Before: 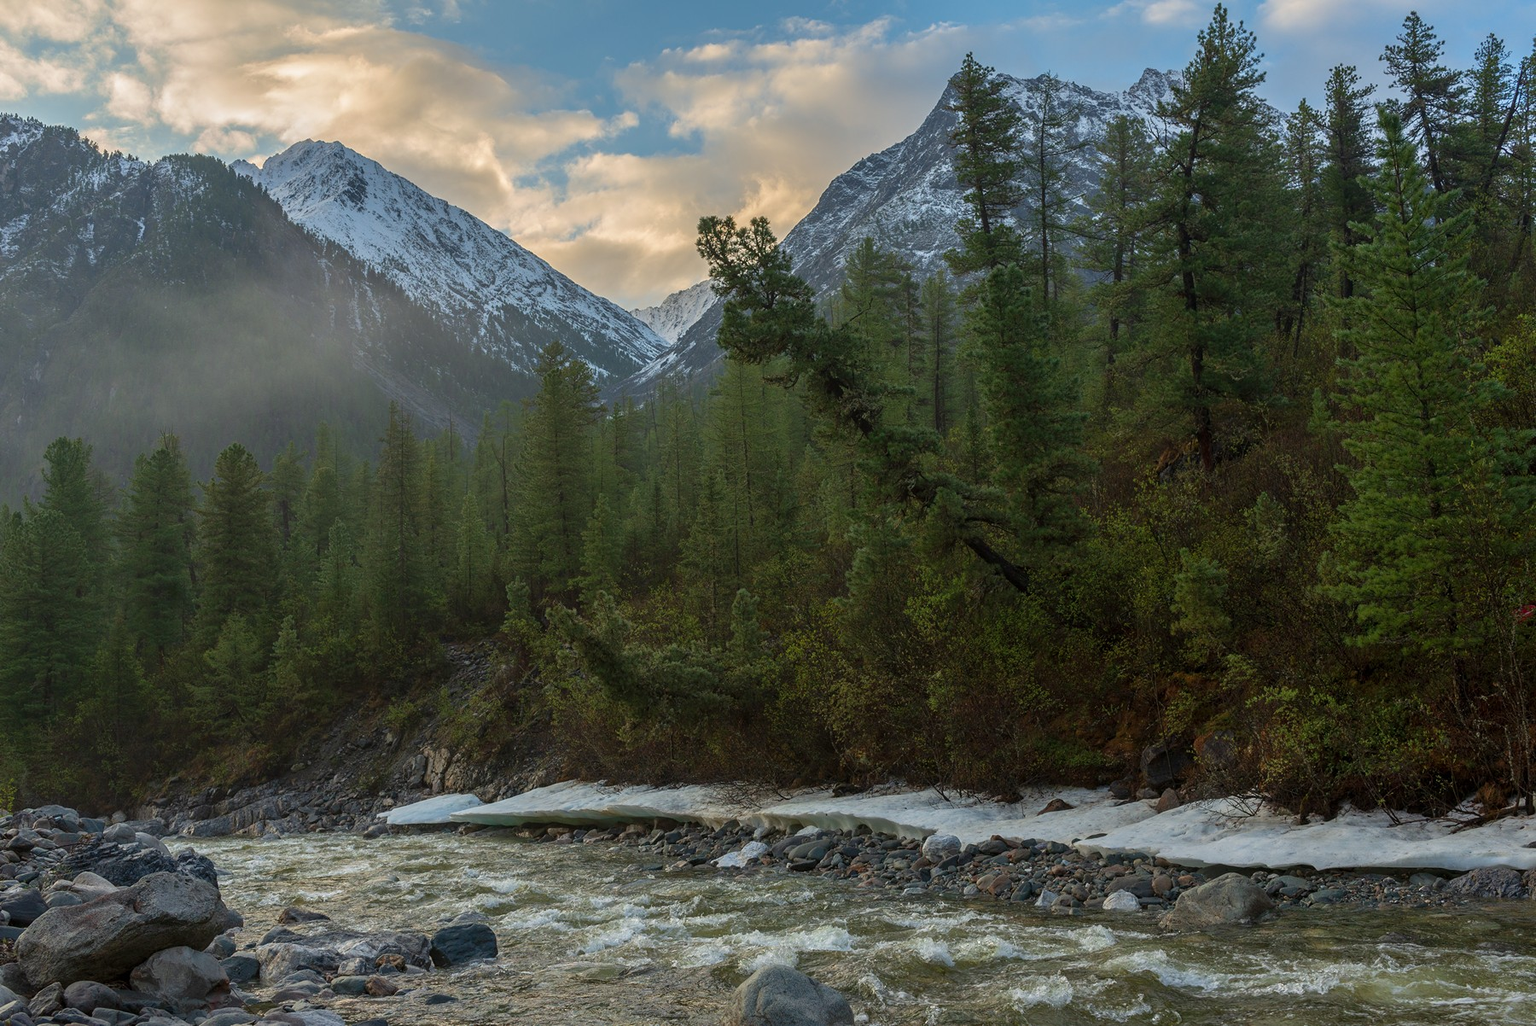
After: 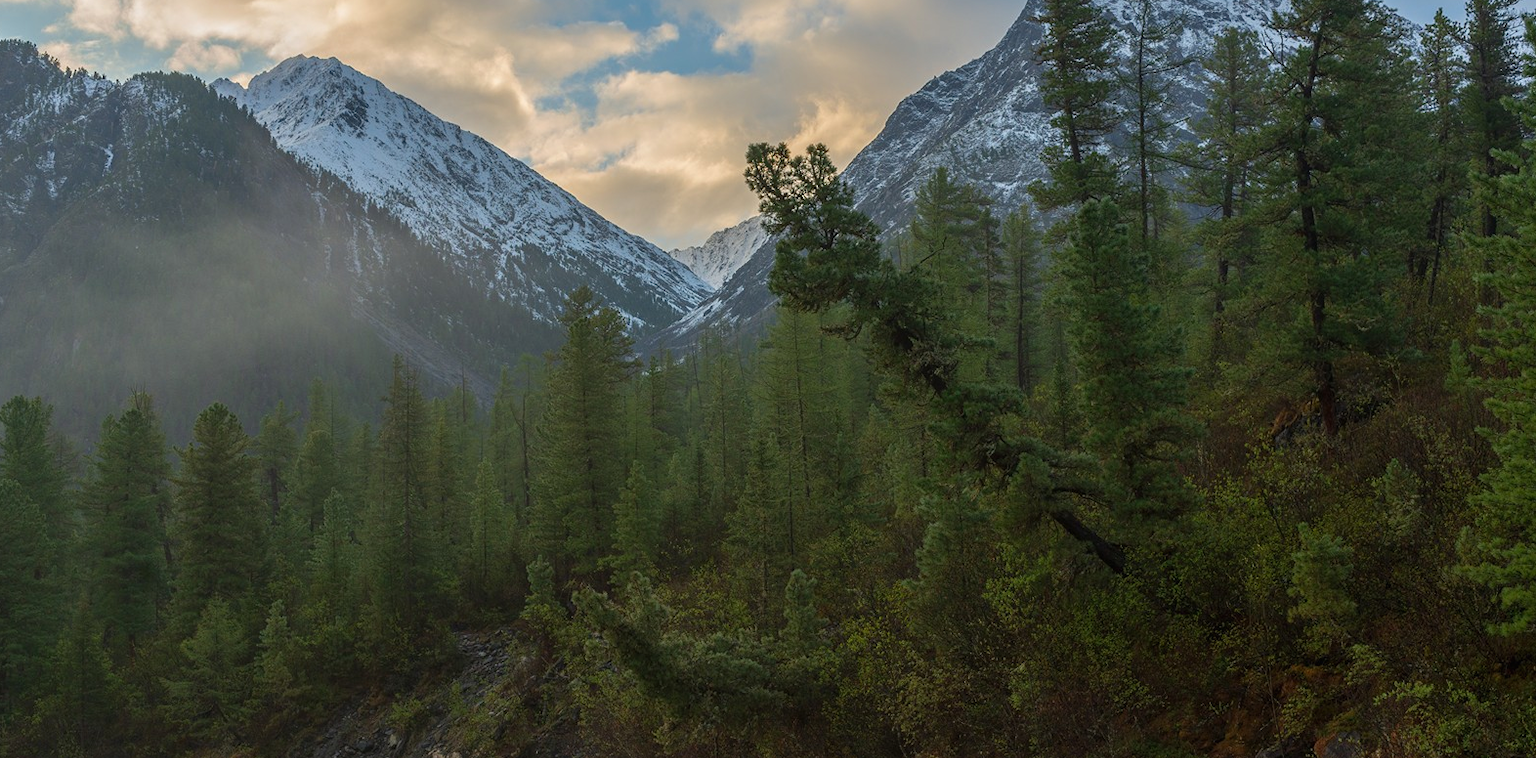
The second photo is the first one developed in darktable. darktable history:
contrast brightness saturation: contrast -0.02, brightness -0.01, saturation 0.03
bloom: size 15%, threshold 97%, strength 7%
exposure: compensate exposure bias true, compensate highlight preservation false
crop: left 3.015%, top 8.969%, right 9.647%, bottom 26.457%
